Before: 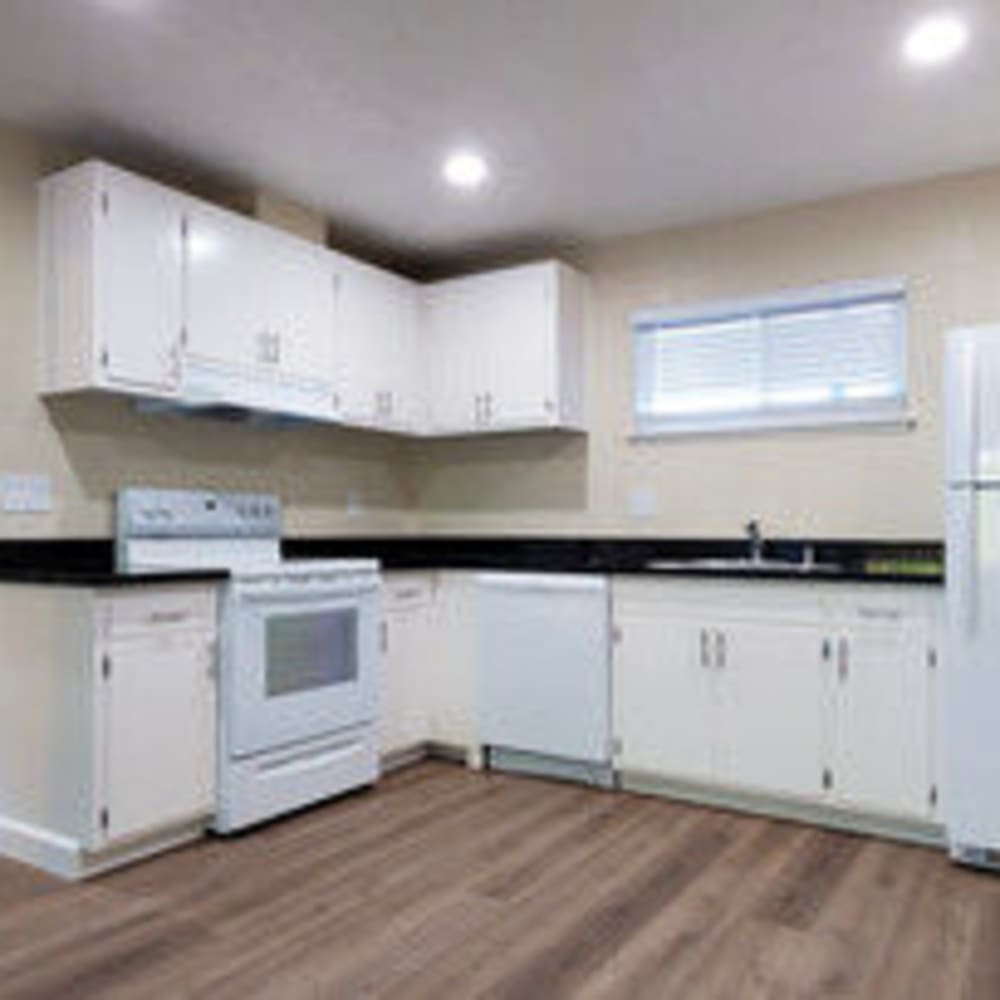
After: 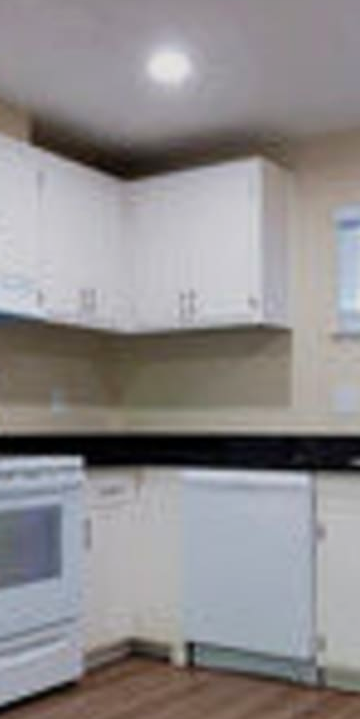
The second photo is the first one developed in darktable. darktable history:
crop and rotate: left 29.656%, top 10.328%, right 34.262%, bottom 17.72%
exposure: exposure -0.387 EV, compensate exposure bias true, compensate highlight preservation false
color zones: curves: ch1 [(0, 0.153) (0.143, 0.15) (0.286, 0.151) (0.429, 0.152) (0.571, 0.152) (0.714, 0.151) (0.857, 0.151) (1, 0.153)], mix -136.19%
